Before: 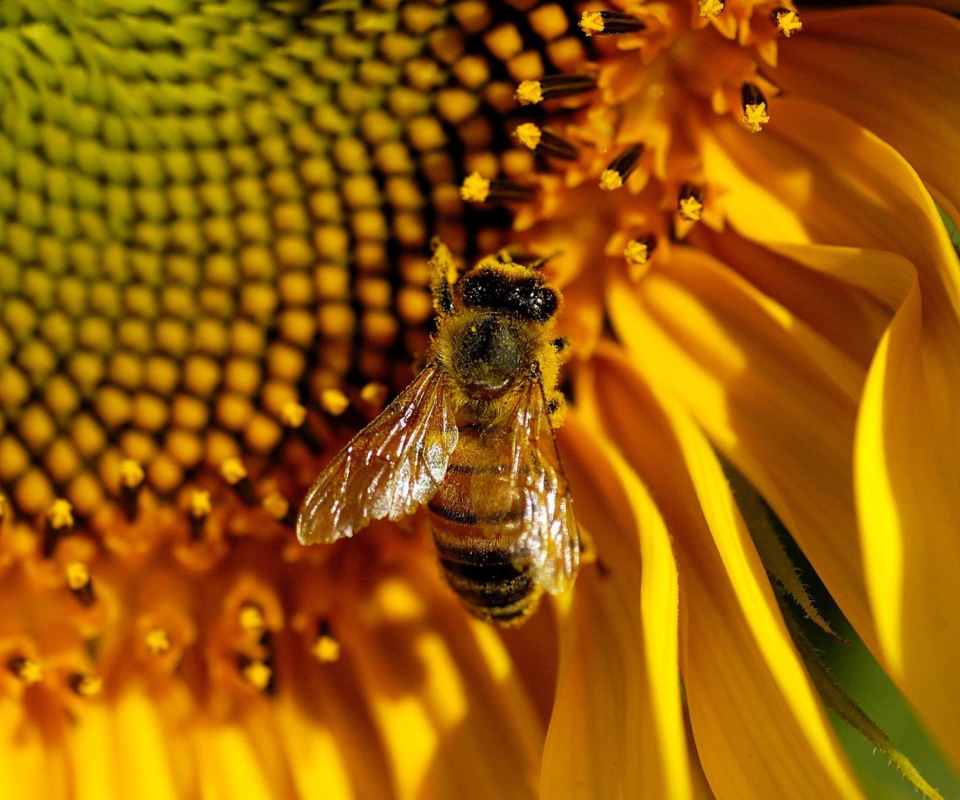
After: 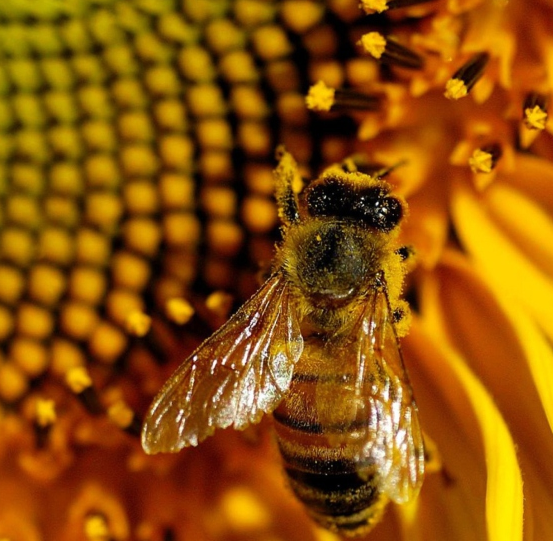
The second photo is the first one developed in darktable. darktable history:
crop: left 16.222%, top 11.477%, right 26.107%, bottom 20.808%
